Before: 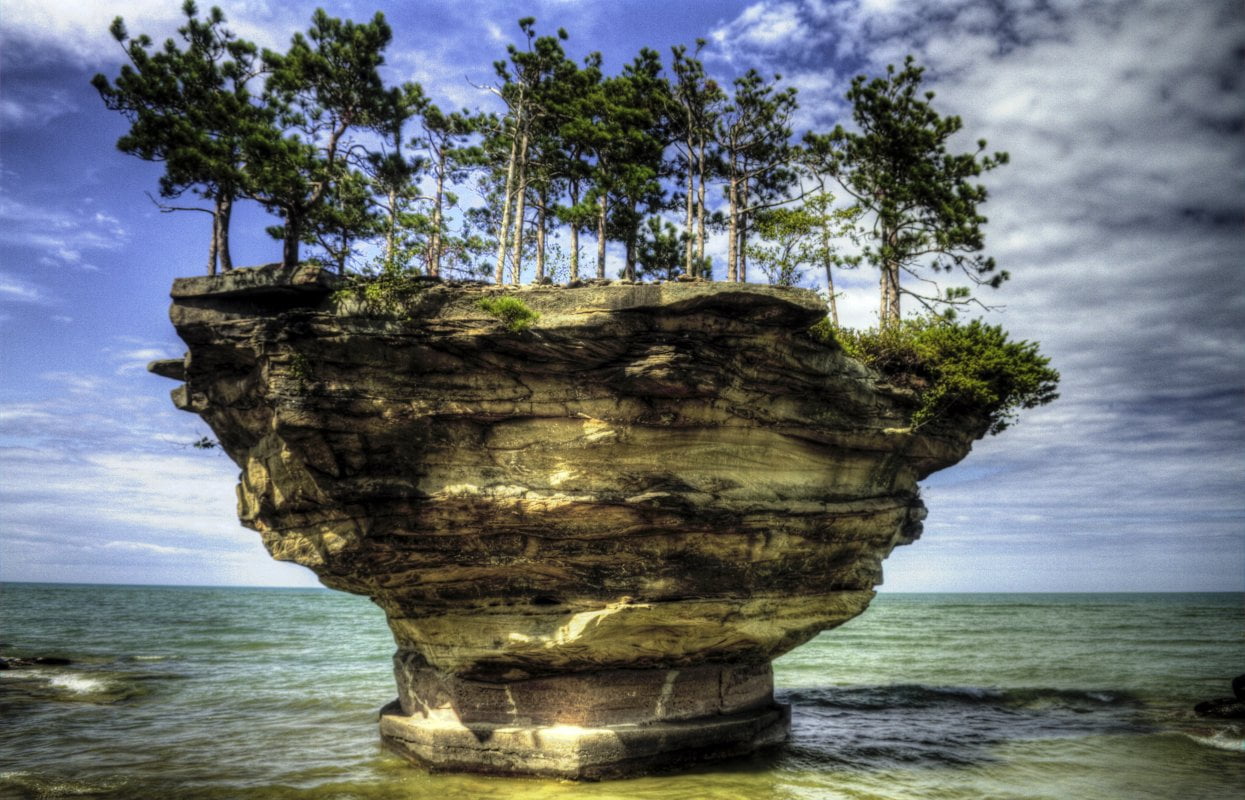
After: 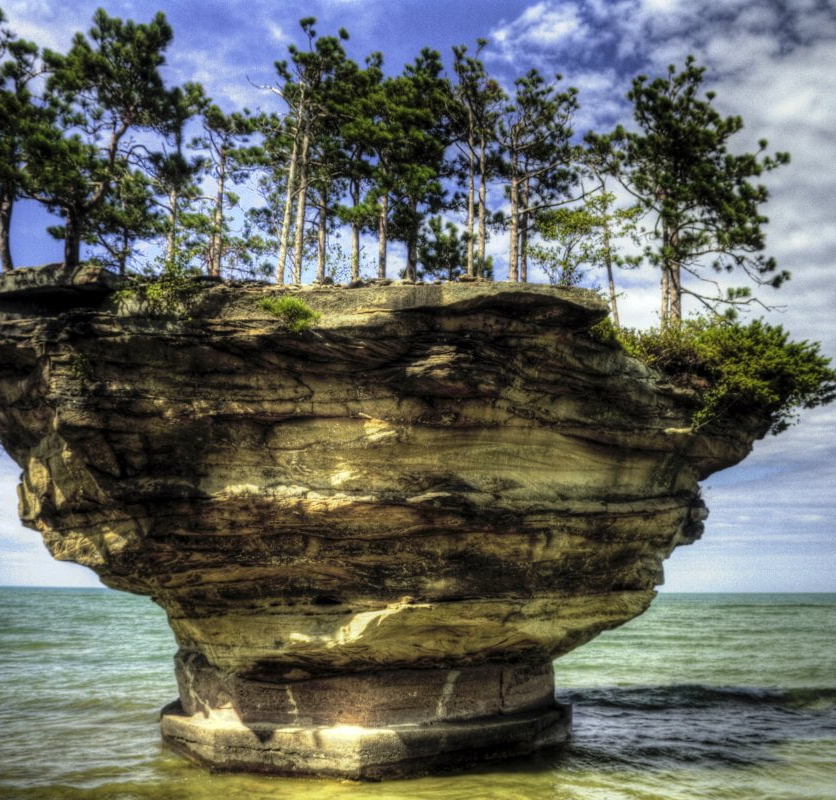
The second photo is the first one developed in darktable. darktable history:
crop and rotate: left 17.625%, right 15.189%
